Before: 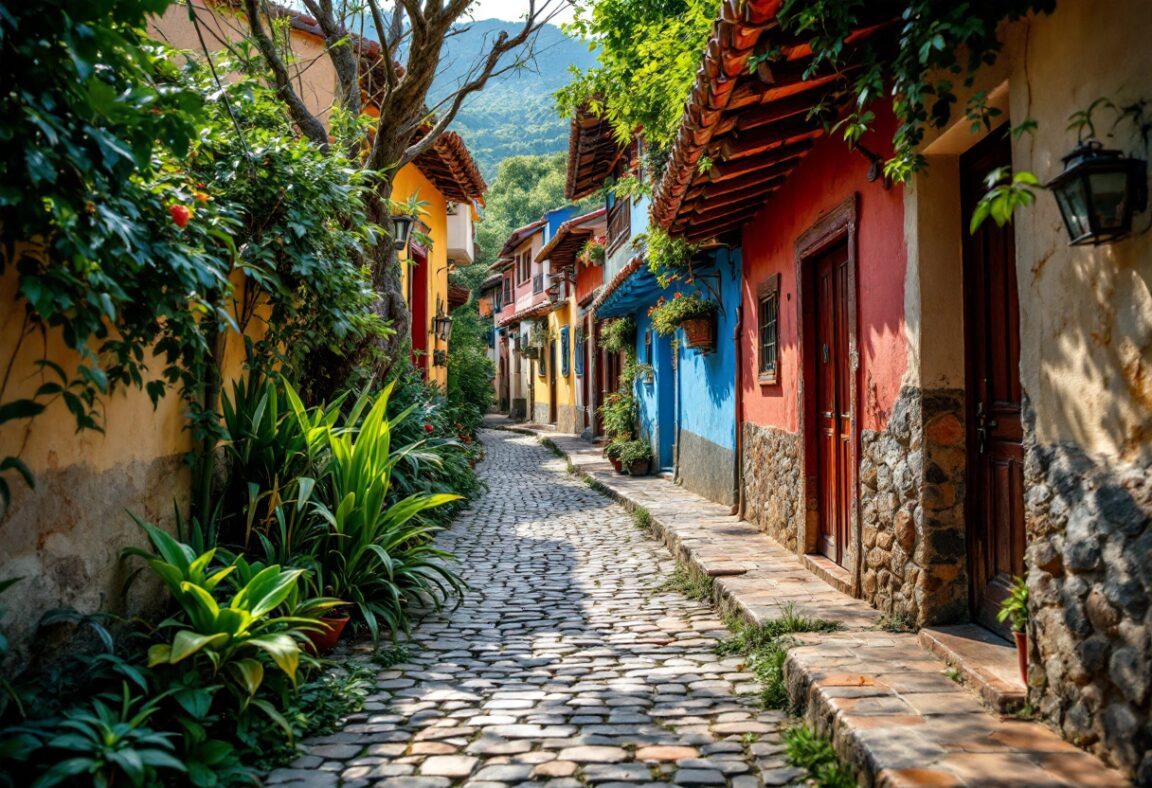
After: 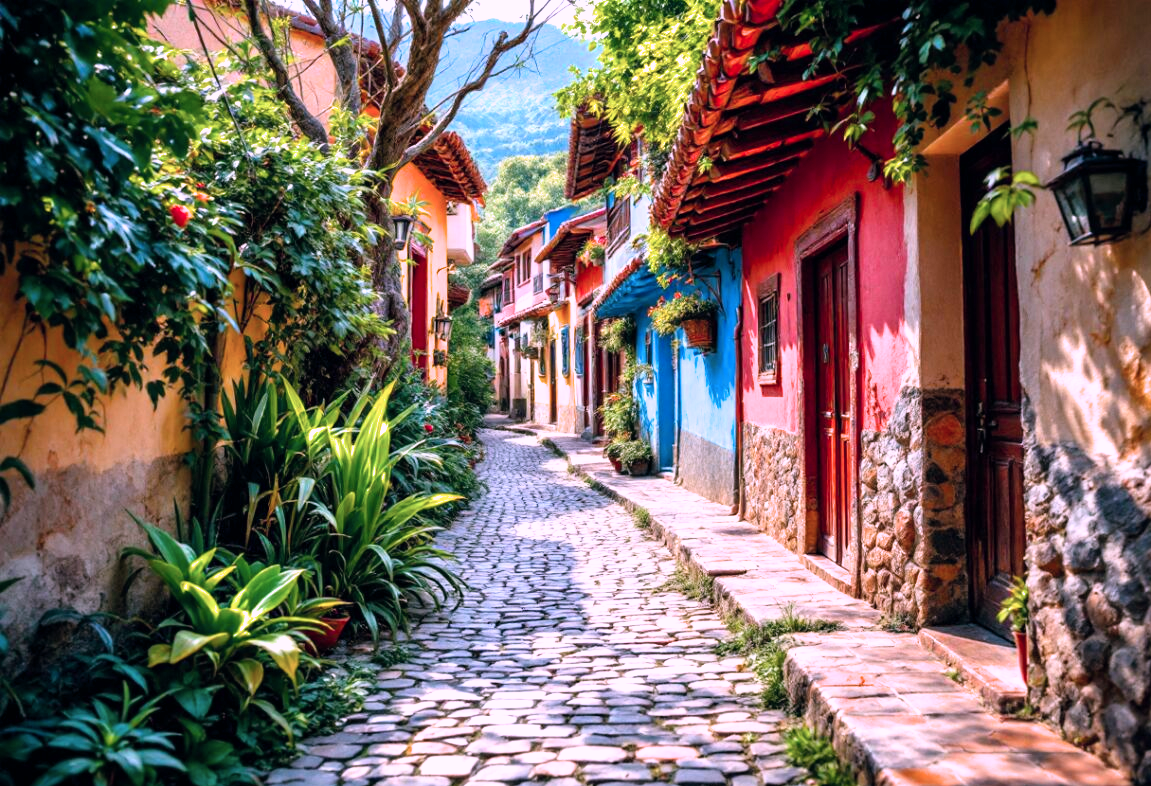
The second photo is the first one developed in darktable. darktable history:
exposure: black level correction 0, exposure 0.898 EV, compensate exposure bias true, compensate highlight preservation false
color correction: highlights a* 15.45, highlights b* -20.51
color balance rgb: global offset › chroma 0.054%, global offset › hue 253.11°, perceptual saturation grading › global saturation 19.81%
filmic rgb: black relative exposure -9.51 EV, white relative exposure 3.06 EV, hardness 6.1, color science v6 (2022)
crop: top 0.094%, bottom 0.111%
